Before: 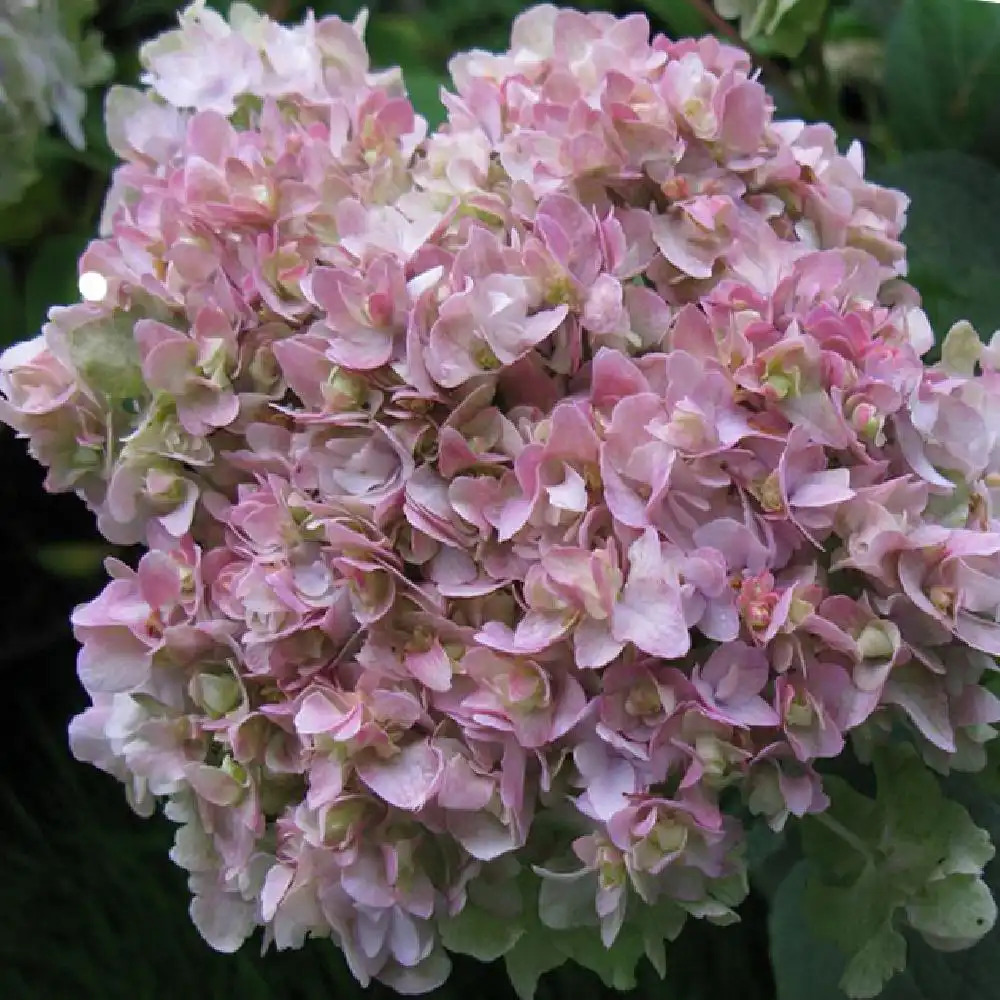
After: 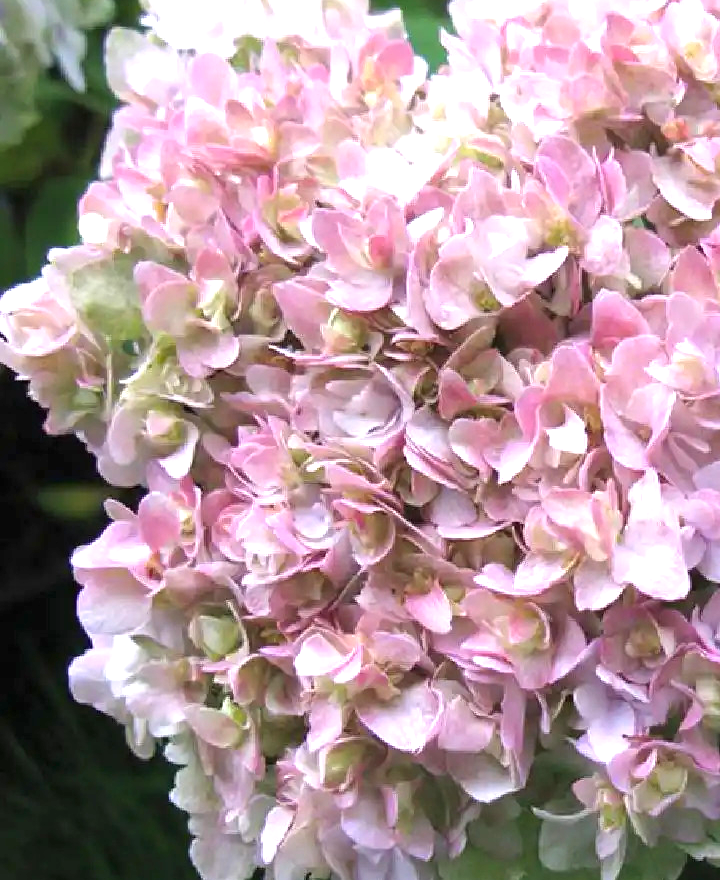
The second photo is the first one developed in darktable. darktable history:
exposure: black level correction 0, exposure 1.1 EV, compensate exposure bias true, compensate highlight preservation false
crop: top 5.803%, right 27.864%, bottom 5.804%
